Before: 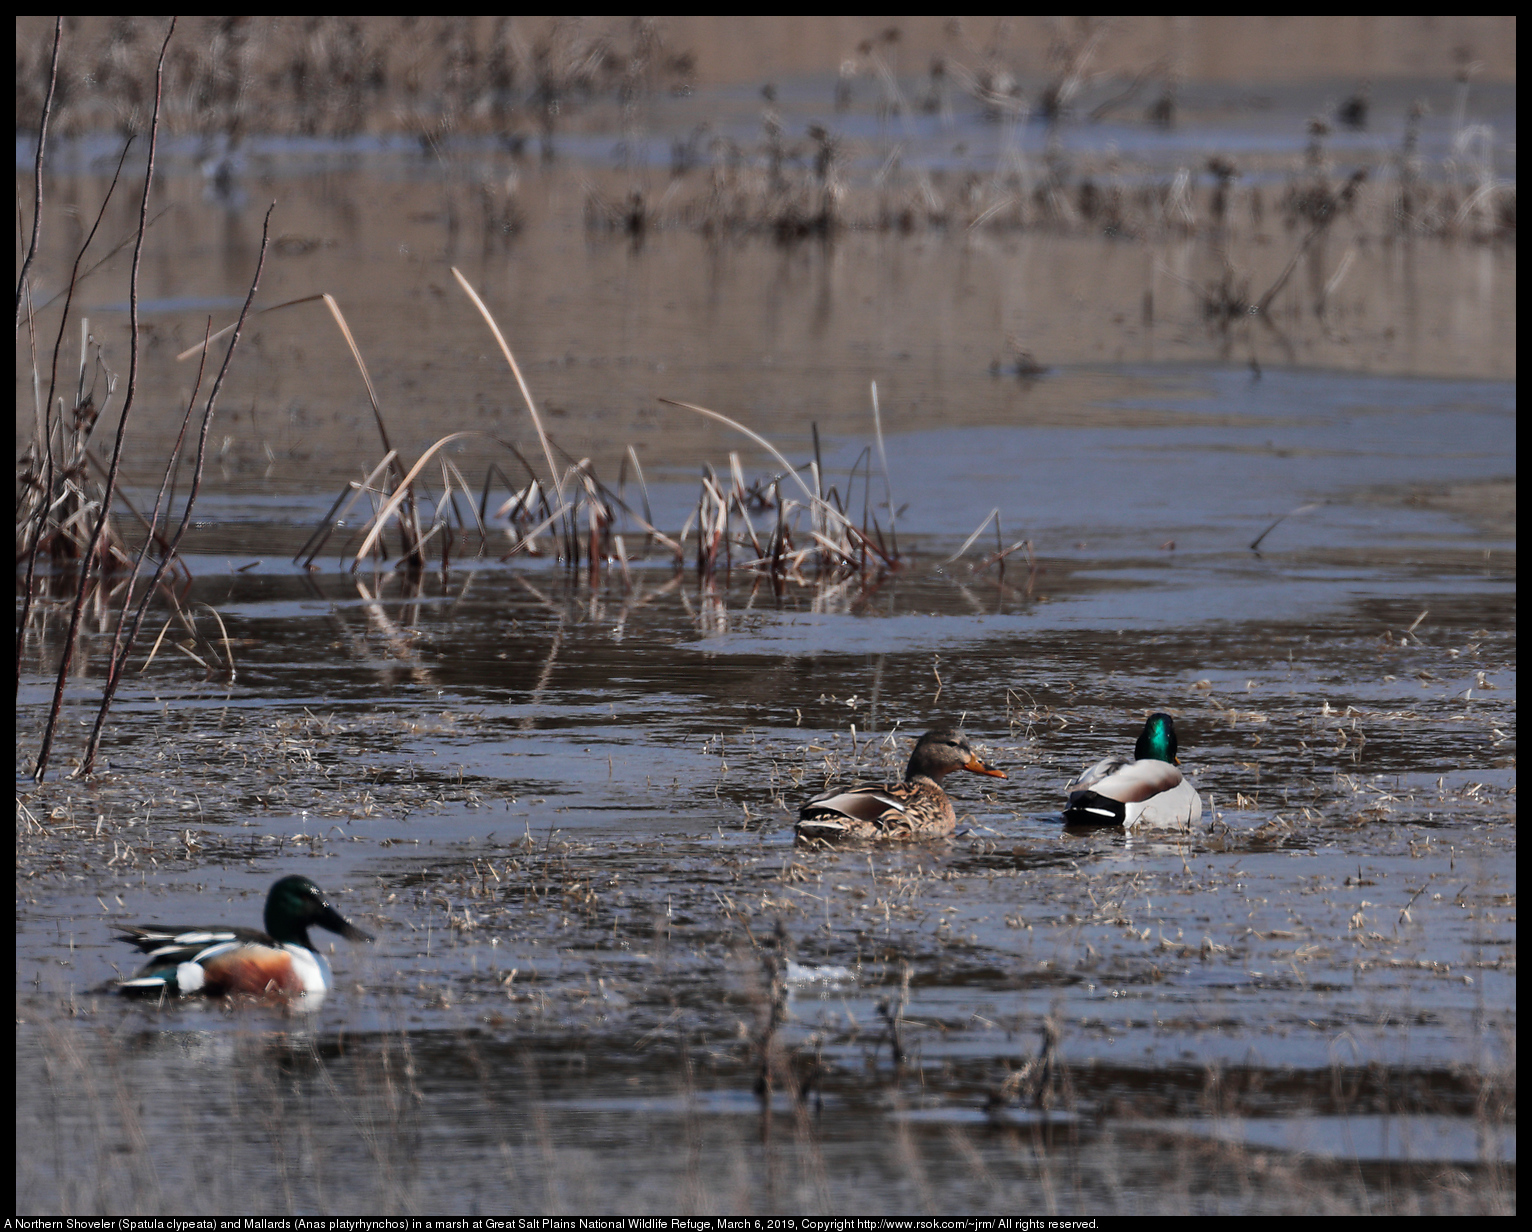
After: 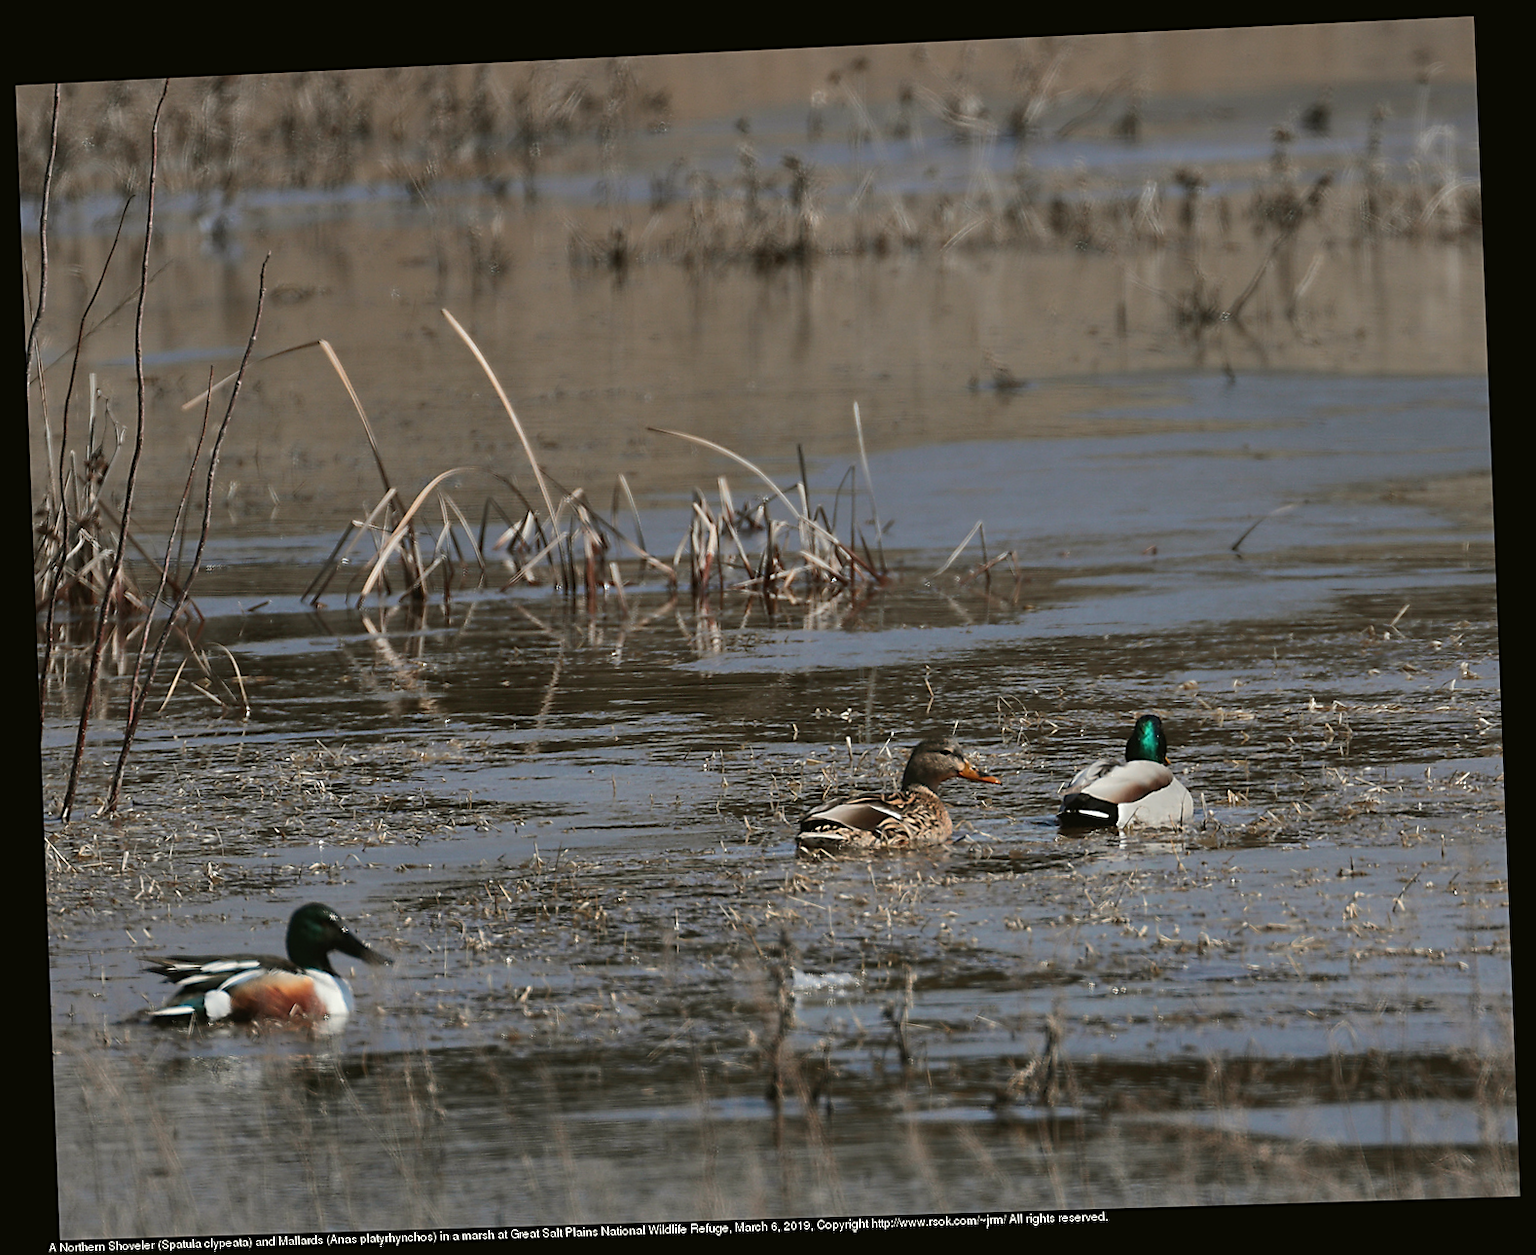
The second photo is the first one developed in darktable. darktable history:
sharpen: on, module defaults
rotate and perspective: rotation -2.22°, lens shift (horizontal) -0.022, automatic cropping off
color balance: mode lift, gamma, gain (sRGB), lift [1.04, 1, 1, 0.97], gamma [1.01, 1, 1, 0.97], gain [0.96, 1, 1, 0.97]
